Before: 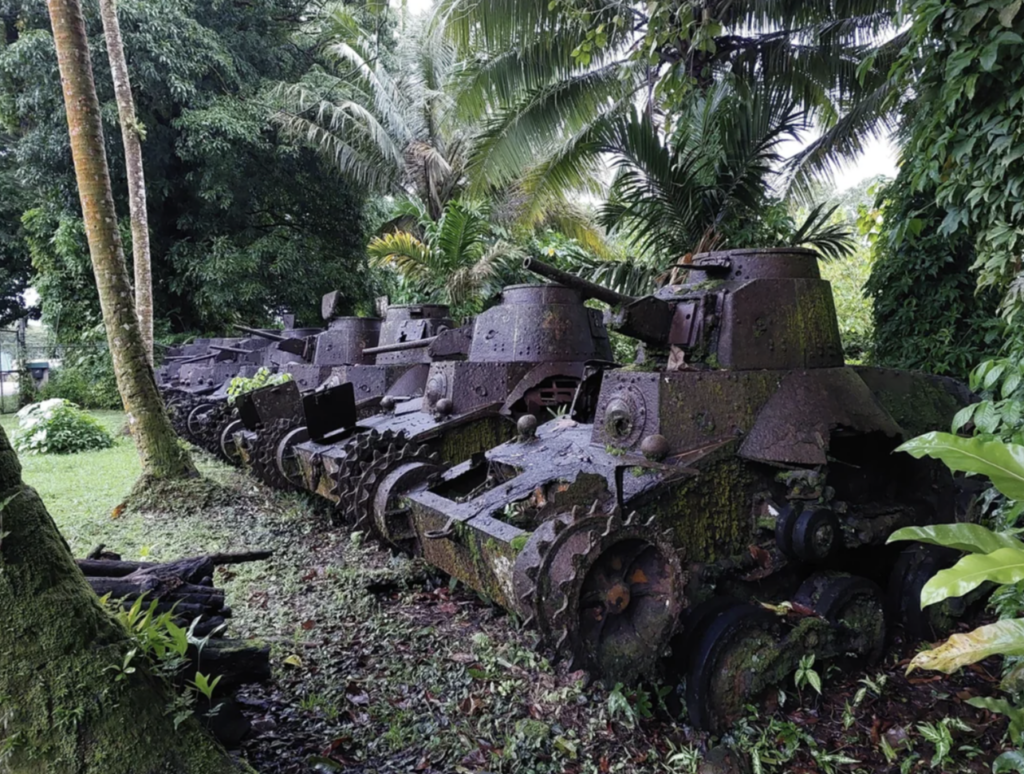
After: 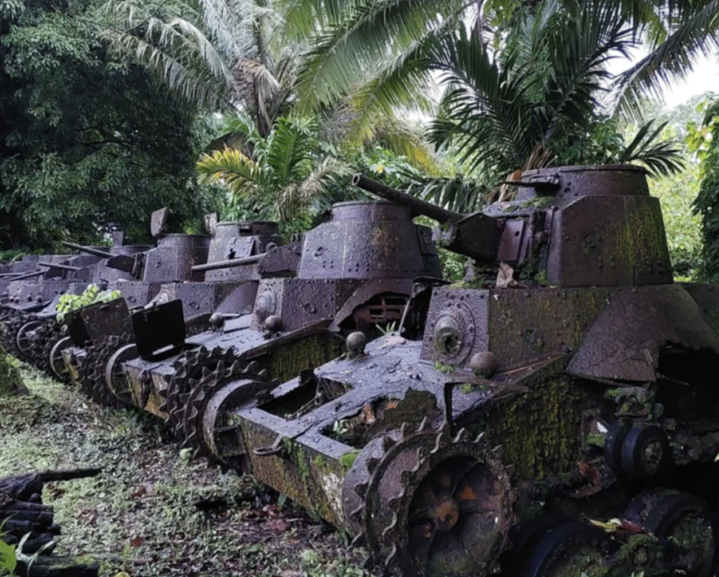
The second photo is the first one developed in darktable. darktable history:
crop and rotate: left 16.722%, top 10.725%, right 13.01%, bottom 14.684%
